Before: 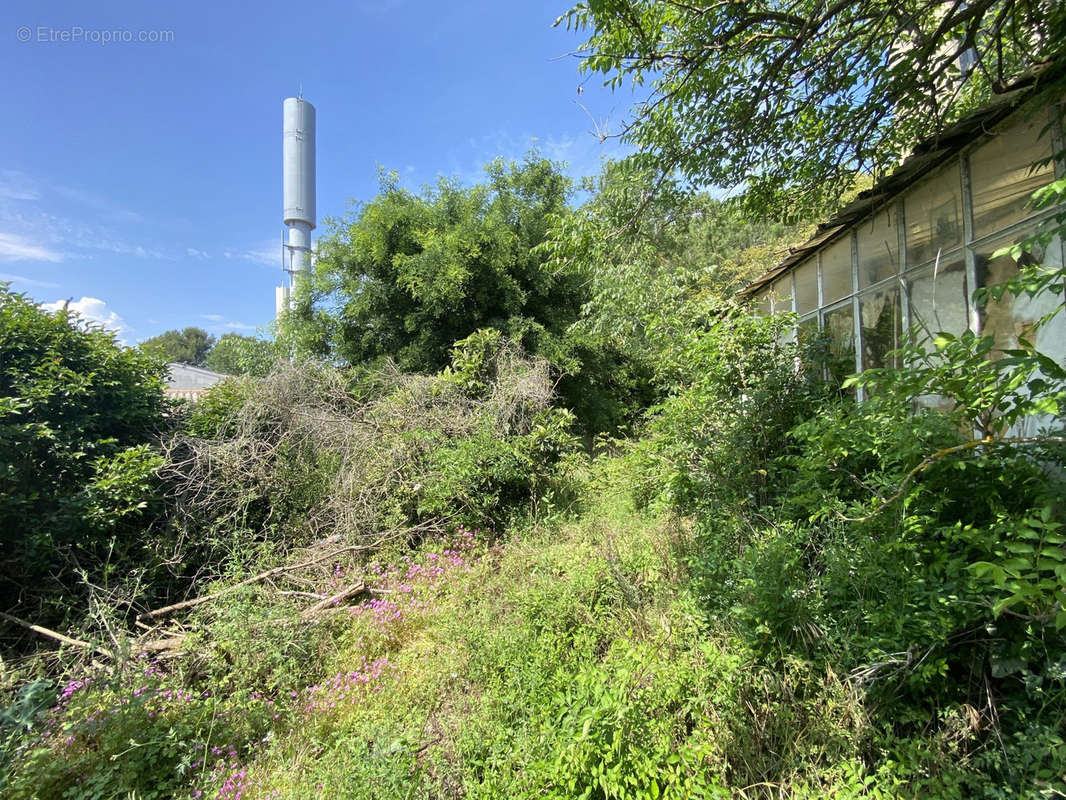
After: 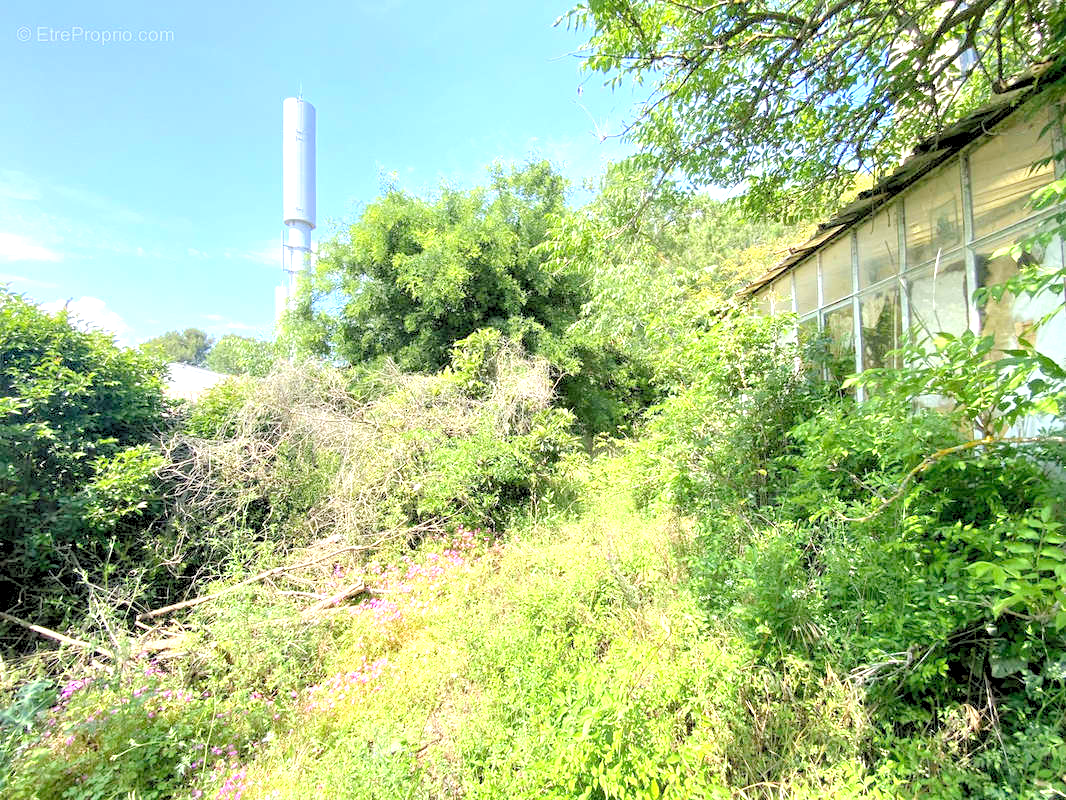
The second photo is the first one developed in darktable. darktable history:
levels: levels [0.072, 0.414, 0.976]
exposure: black level correction 0, exposure 1.098 EV, compensate exposure bias true, compensate highlight preservation false
